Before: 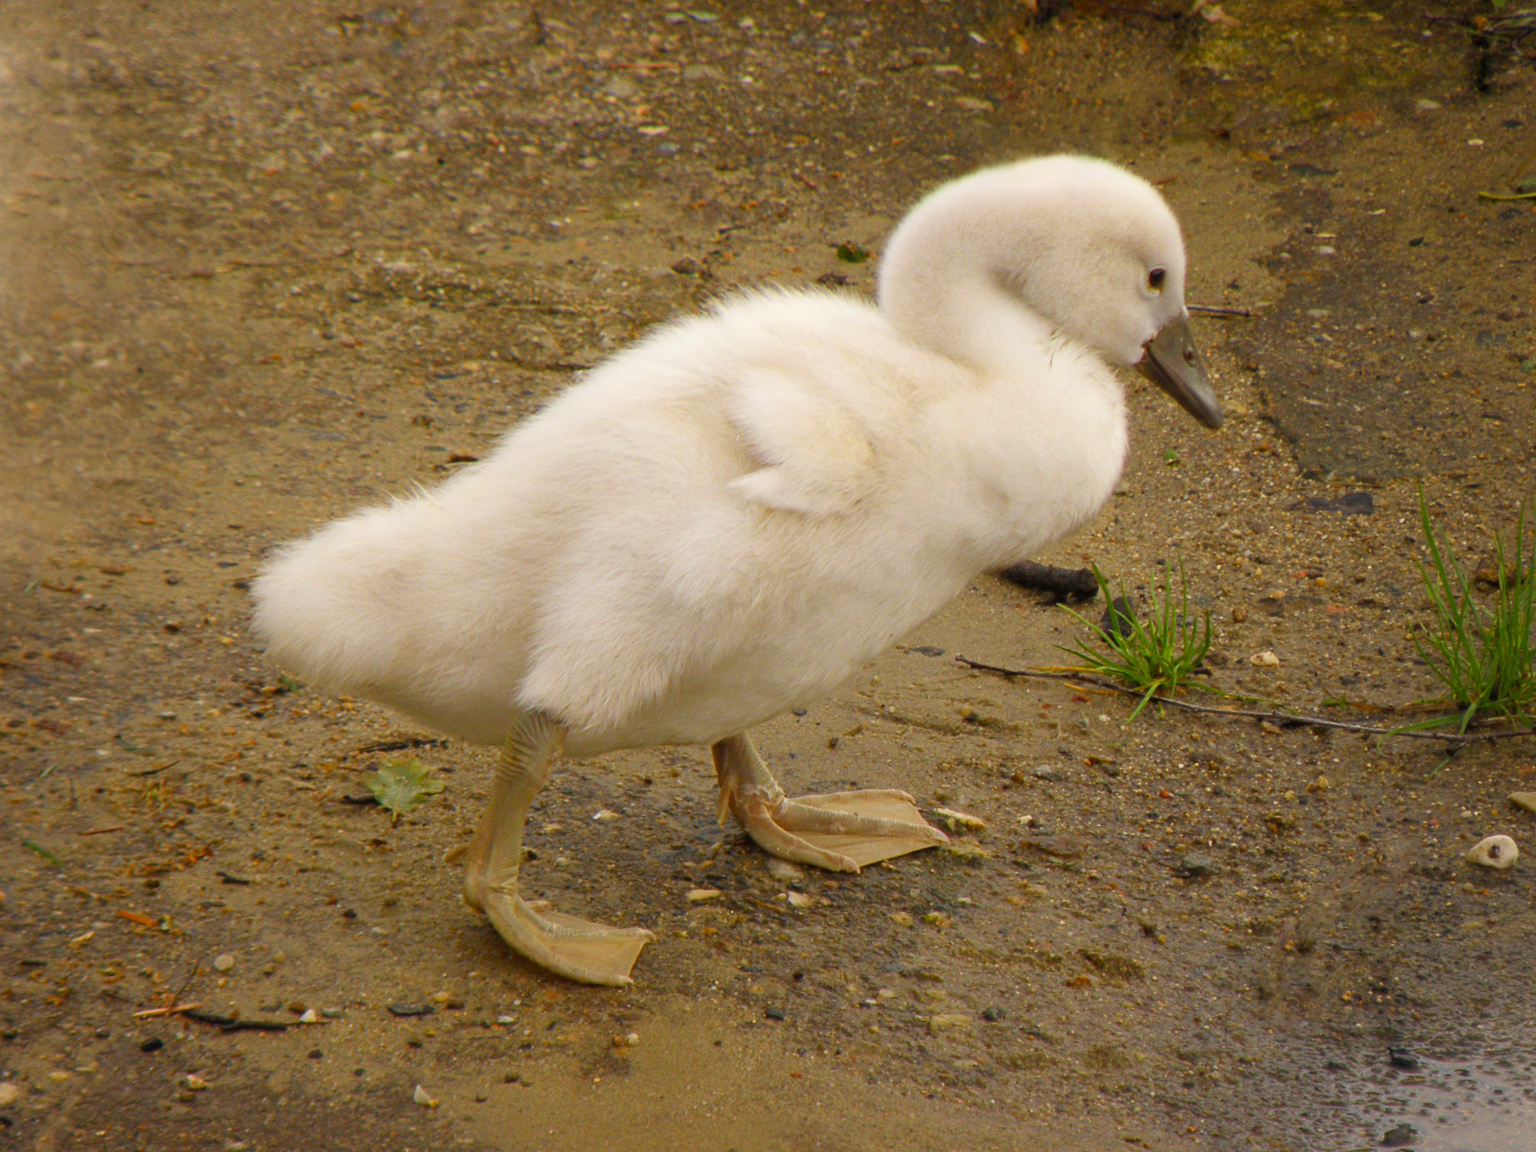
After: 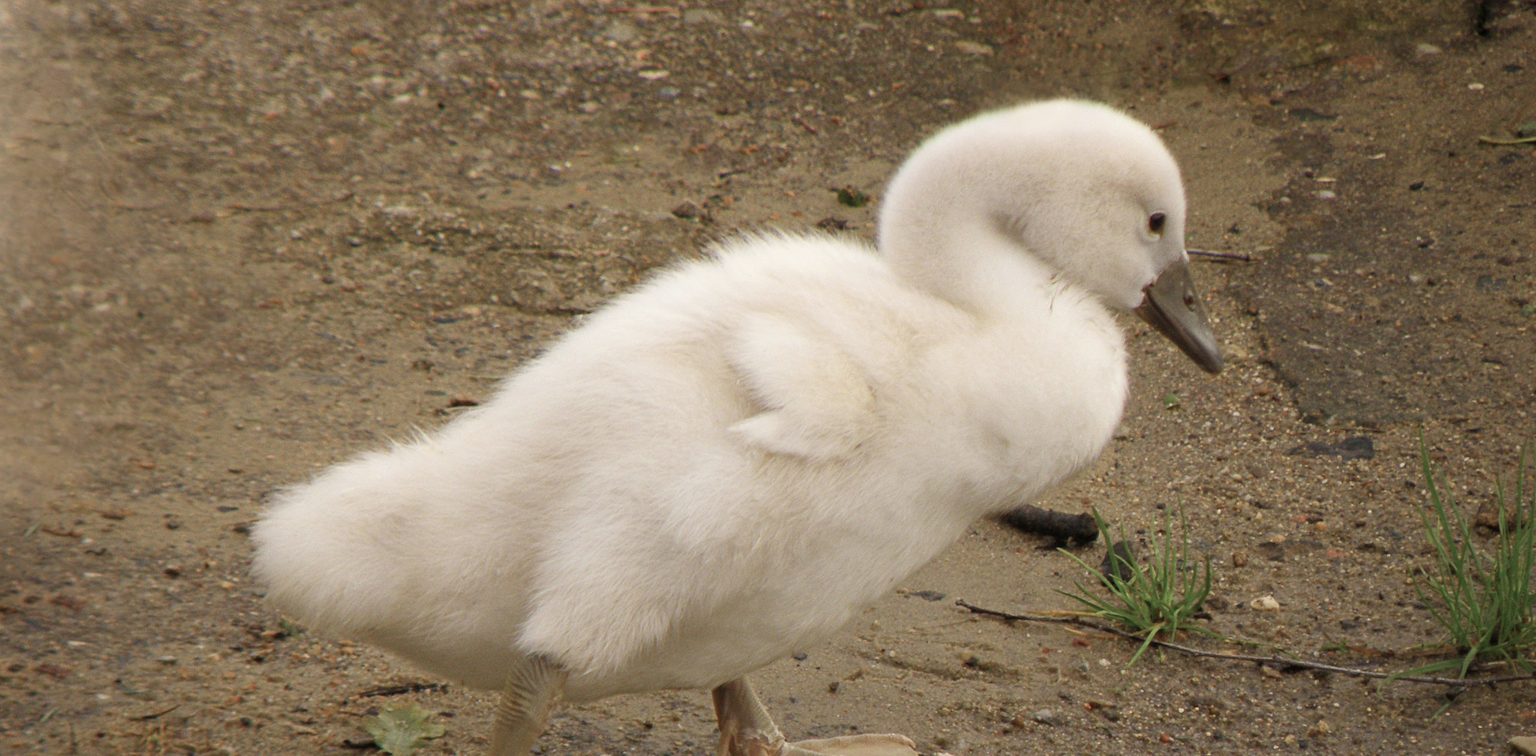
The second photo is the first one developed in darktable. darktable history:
crop and rotate: top 4.848%, bottom 29.503%
color balance: input saturation 100.43%, contrast fulcrum 14.22%, output saturation 70.41%
